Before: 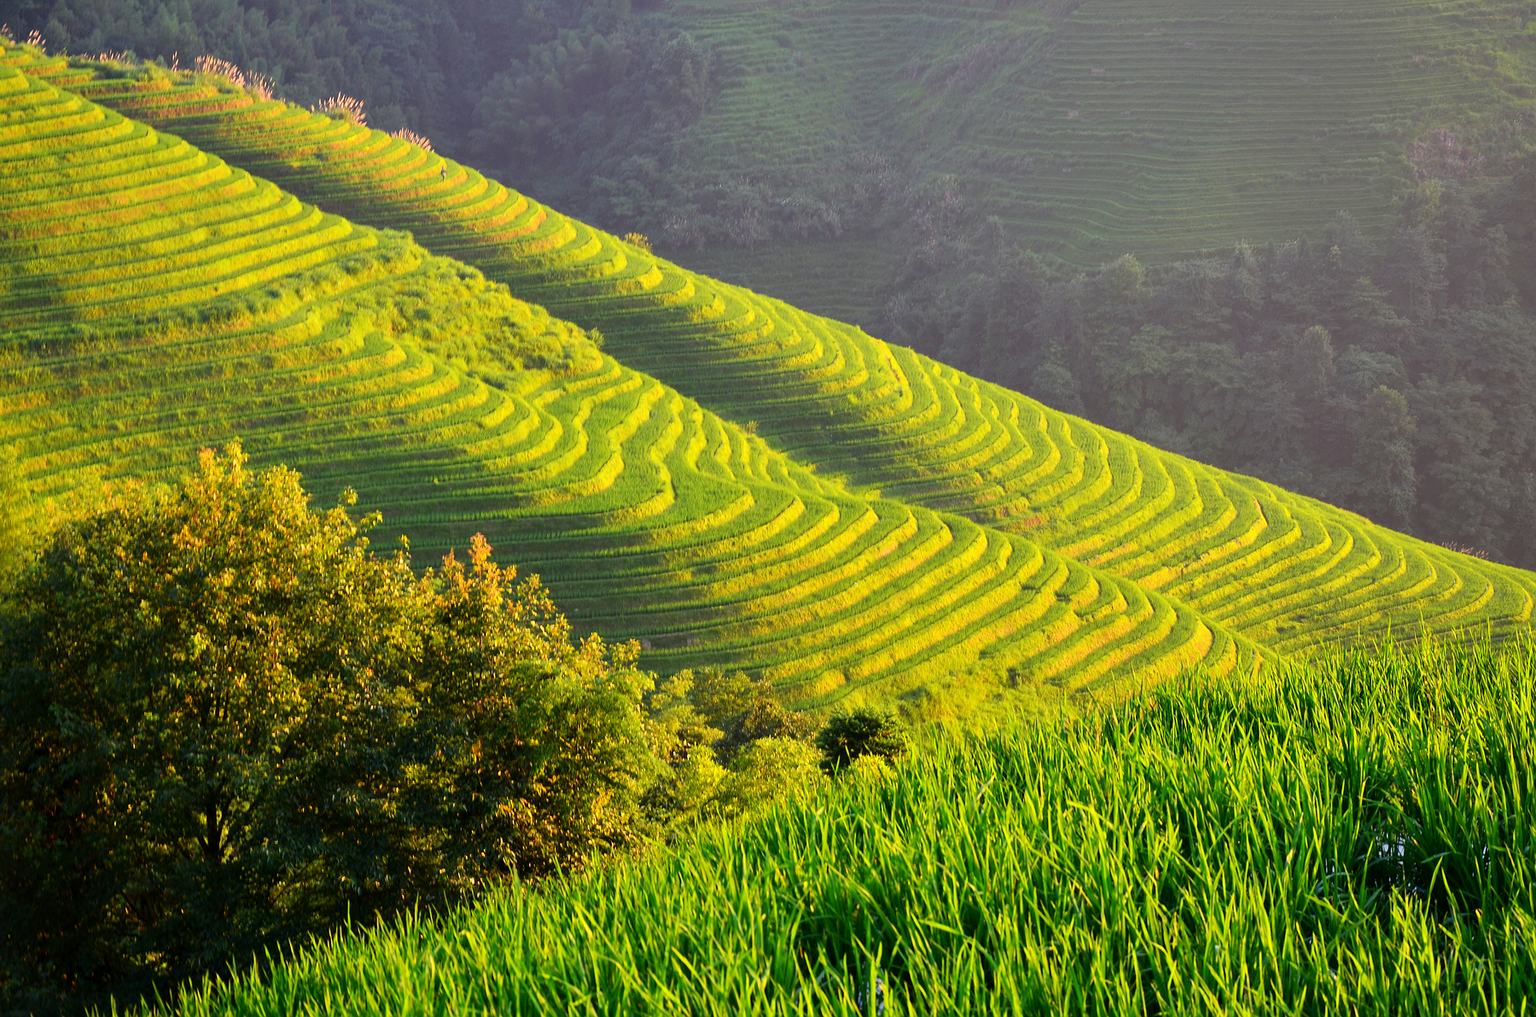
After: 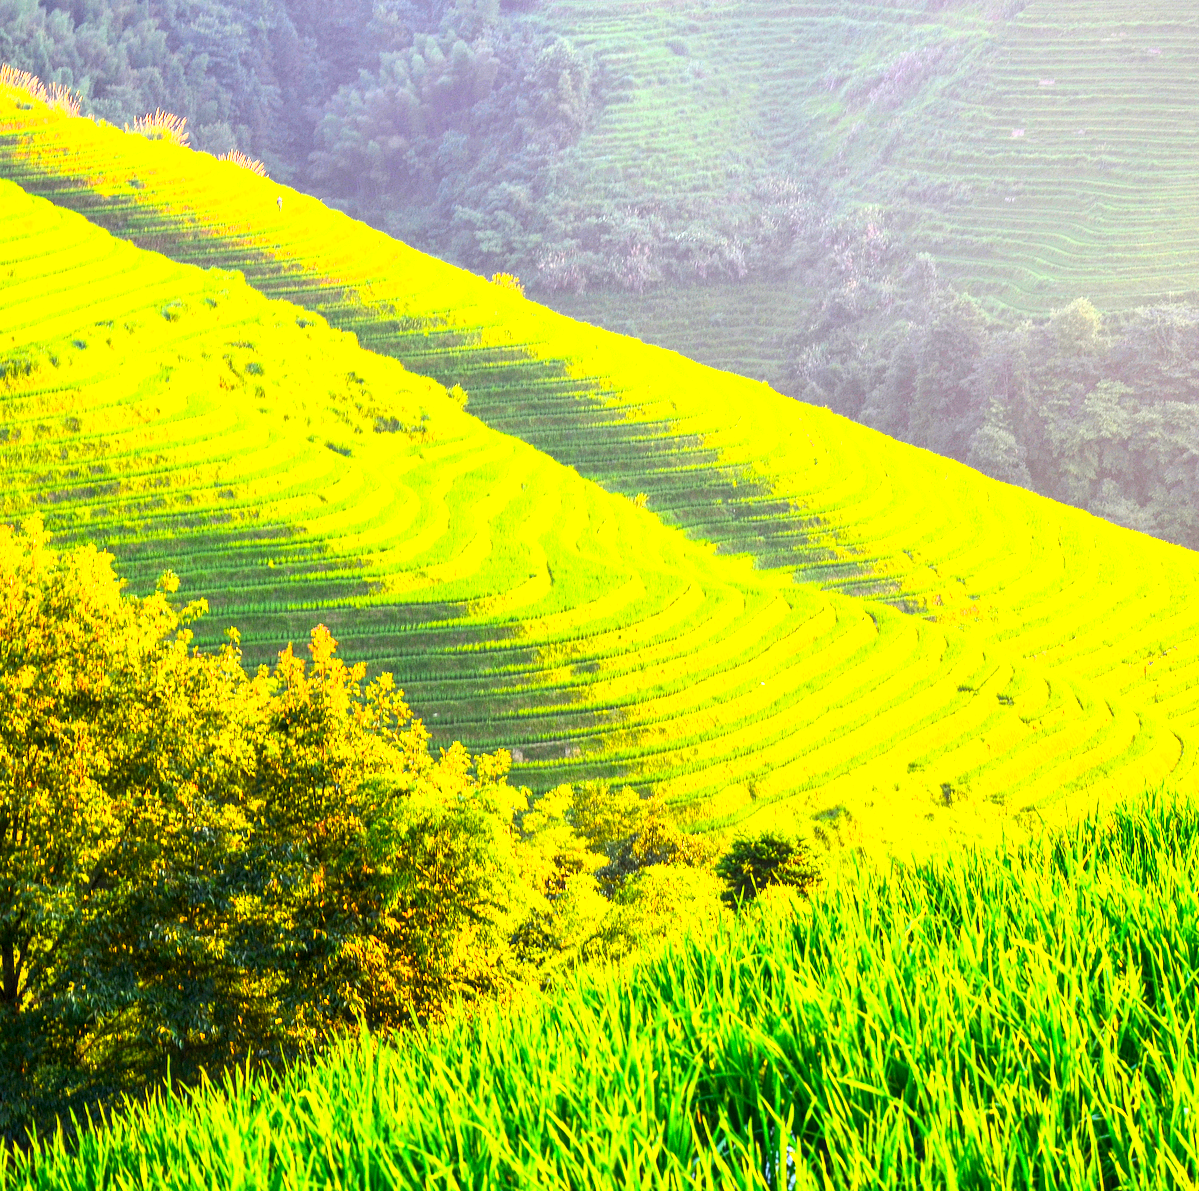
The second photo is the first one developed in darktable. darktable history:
exposure: exposure 0.773 EV, compensate highlight preservation false
base curve: curves: ch0 [(0, 0) (0.495, 0.917) (1, 1)]
crop and rotate: left 13.368%, right 20.002%
color balance rgb: perceptual saturation grading › global saturation 25.164%
local contrast: on, module defaults
